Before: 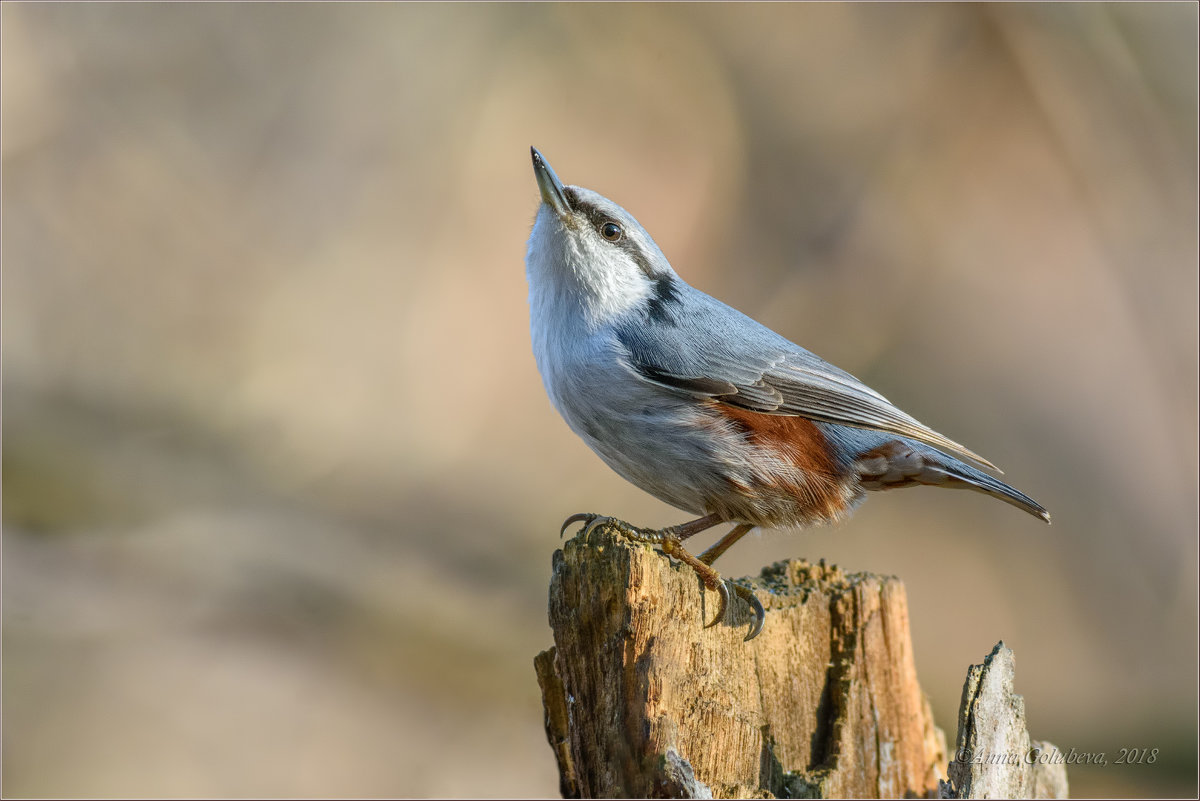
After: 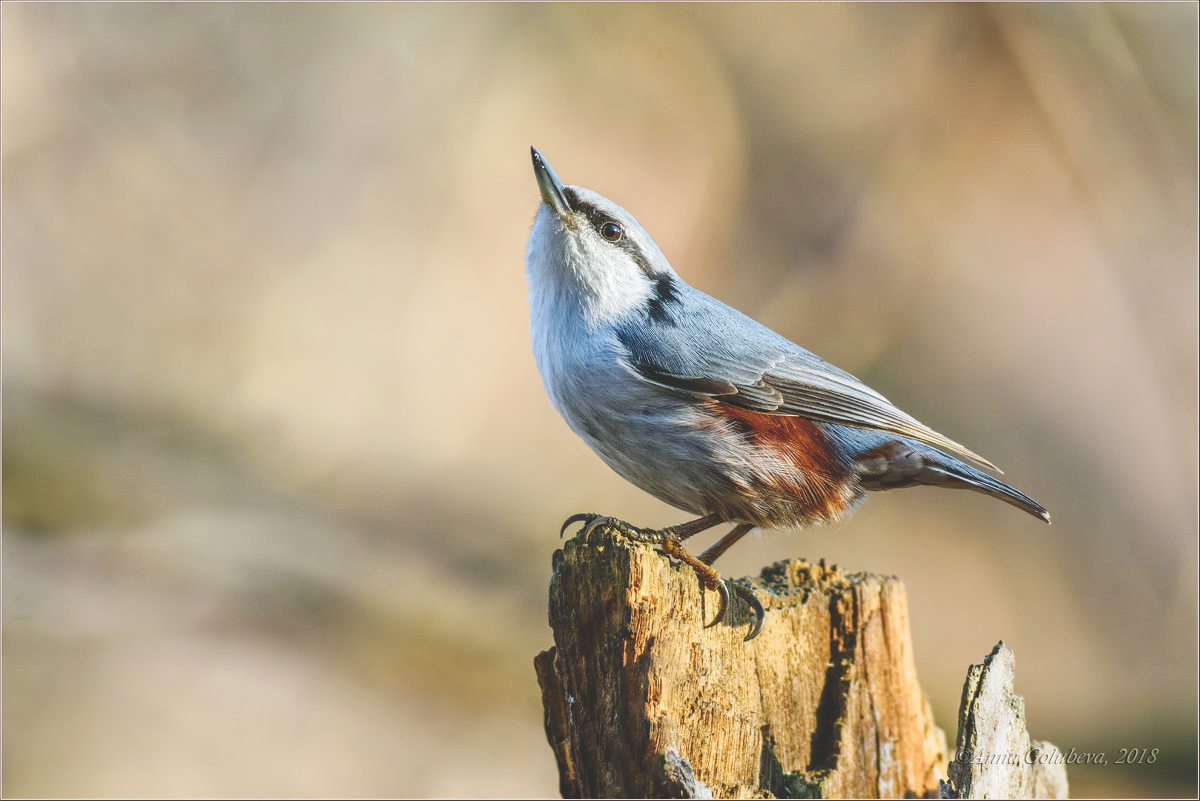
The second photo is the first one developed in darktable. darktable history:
tone curve: curves: ch0 [(0, 0) (0.003, 0.169) (0.011, 0.173) (0.025, 0.177) (0.044, 0.184) (0.069, 0.191) (0.1, 0.199) (0.136, 0.206) (0.177, 0.221) (0.224, 0.248) (0.277, 0.284) (0.335, 0.344) (0.399, 0.413) (0.468, 0.497) (0.543, 0.594) (0.623, 0.691) (0.709, 0.779) (0.801, 0.868) (0.898, 0.931) (1, 1)], preserve colors none
base curve: curves: ch0 [(0, 0) (0.472, 0.508) (1, 1)], preserve colors none
